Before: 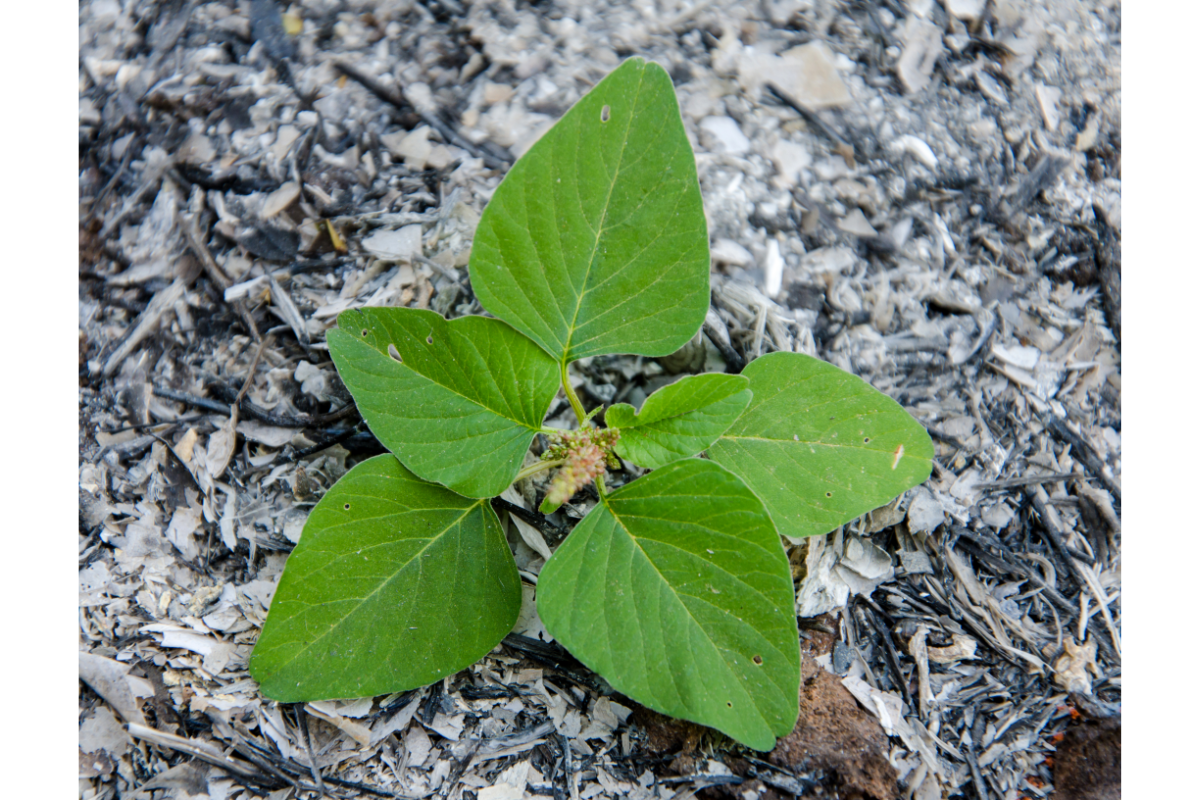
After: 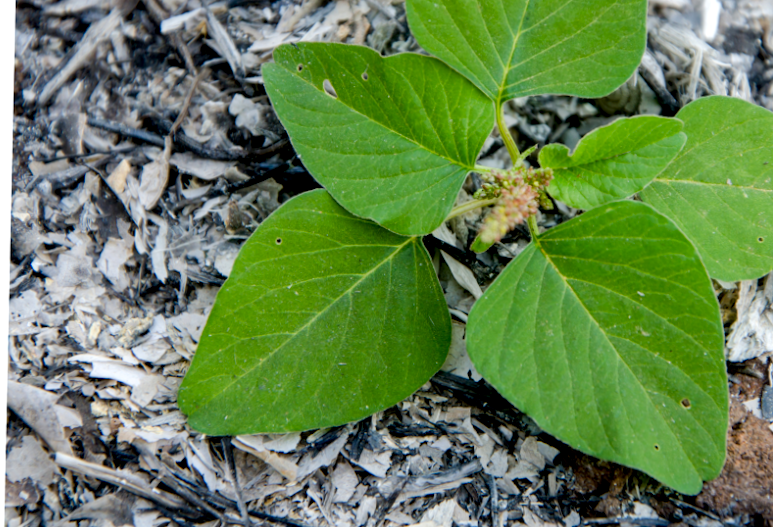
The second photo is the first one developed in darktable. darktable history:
crop and rotate: angle -1.25°, left 4.065%, top 31.959%, right 29.372%
shadows and highlights: shadows 37.3, highlights -27.82, soften with gaussian
exposure: black level correction 0.007, exposure 0.099 EV, compensate highlight preservation false
